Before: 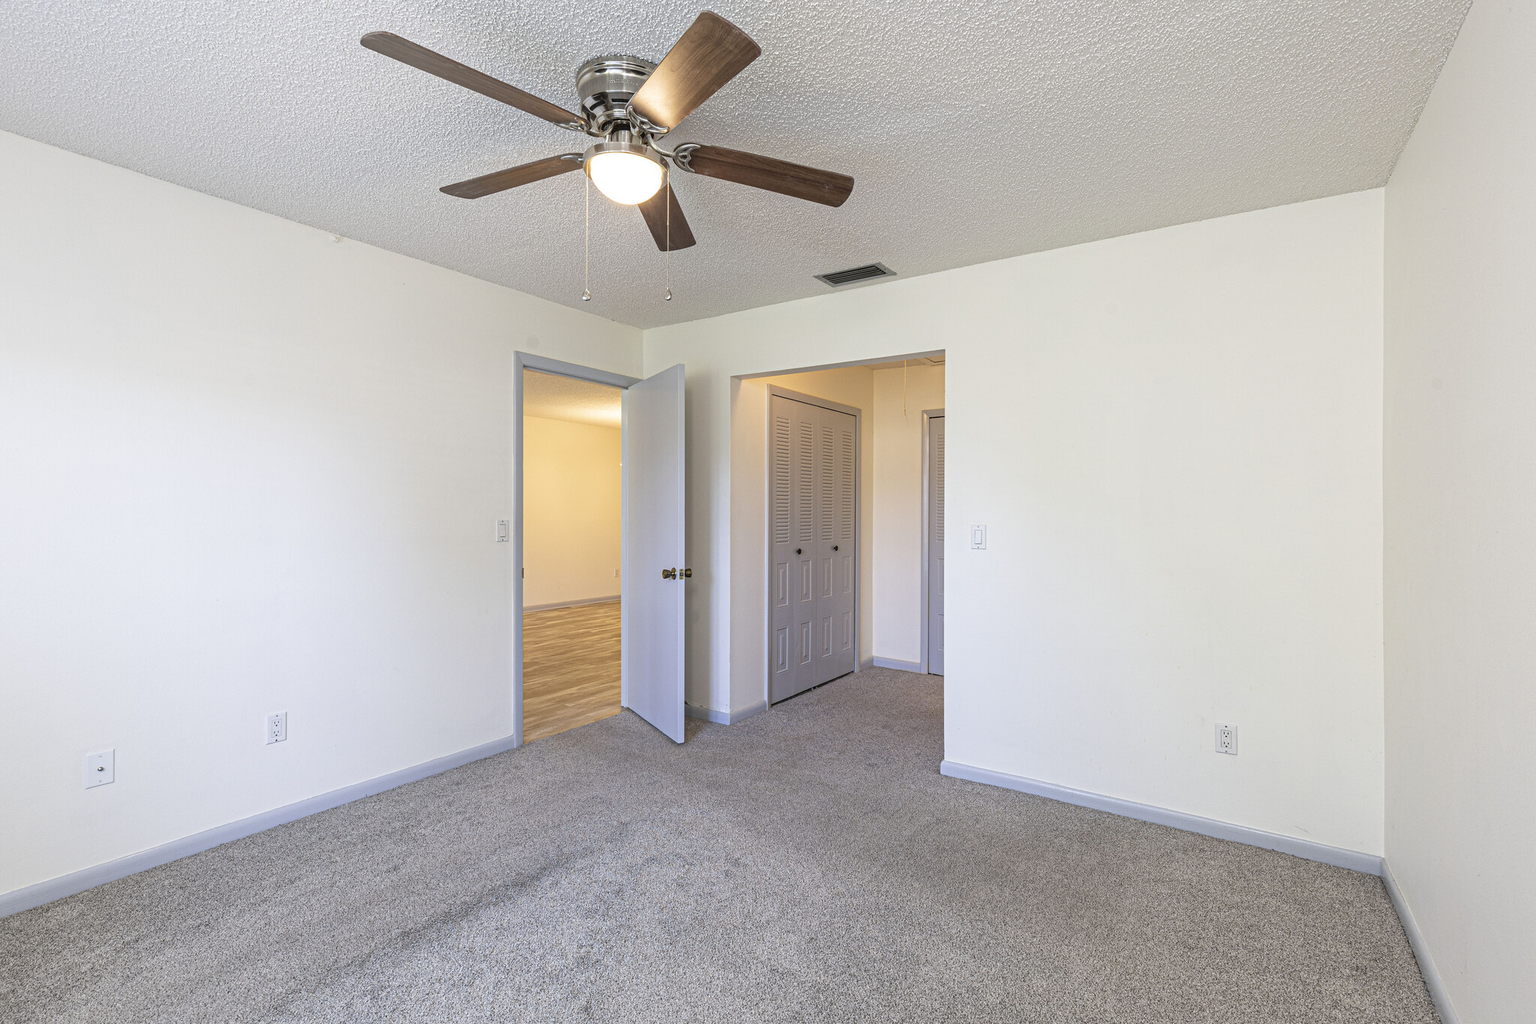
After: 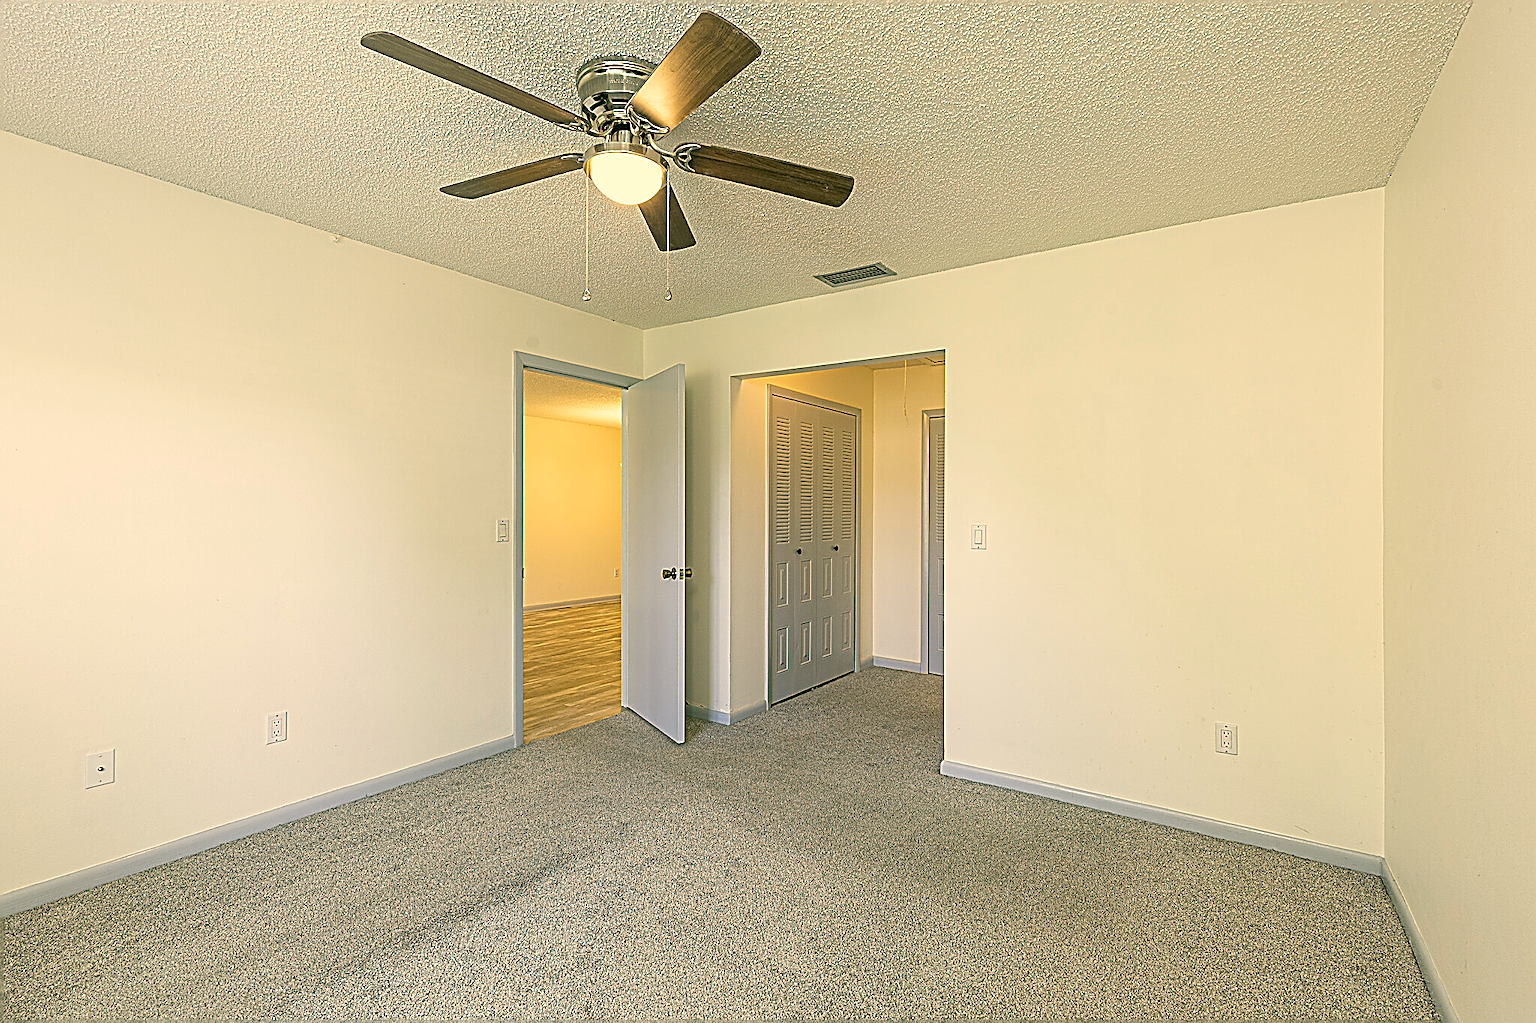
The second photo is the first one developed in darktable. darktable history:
sharpen: amount 2
color correction: highlights a* 5.3, highlights b* 24.26, shadows a* -15.58, shadows b* 4.02
